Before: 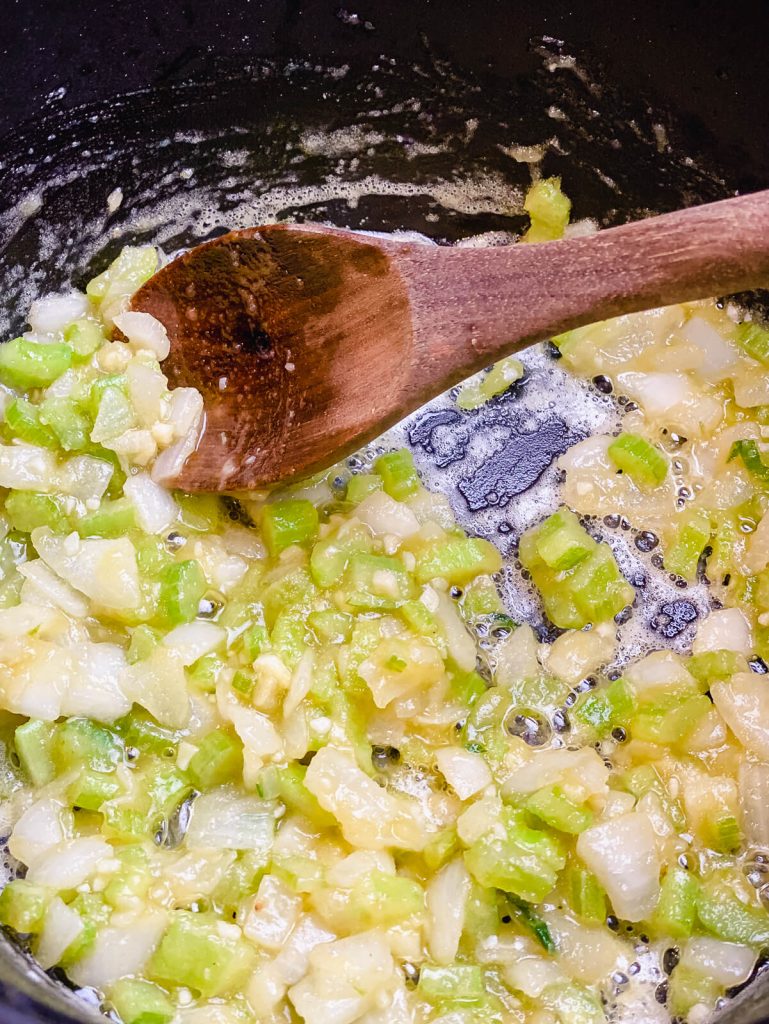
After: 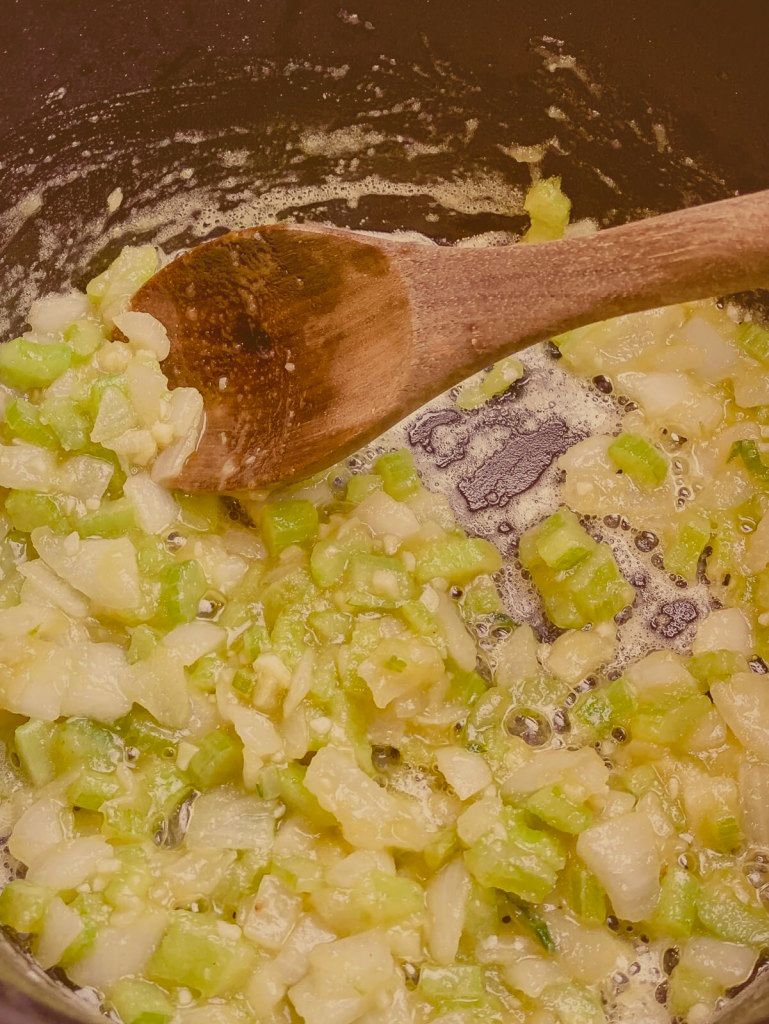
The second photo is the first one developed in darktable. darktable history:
contrast brightness saturation: contrast -0.26, saturation -0.43
shadows and highlights: on, module defaults
color correction: highlights a* 1.12, highlights b* 24.26, shadows a* 15.58, shadows b* 24.26
